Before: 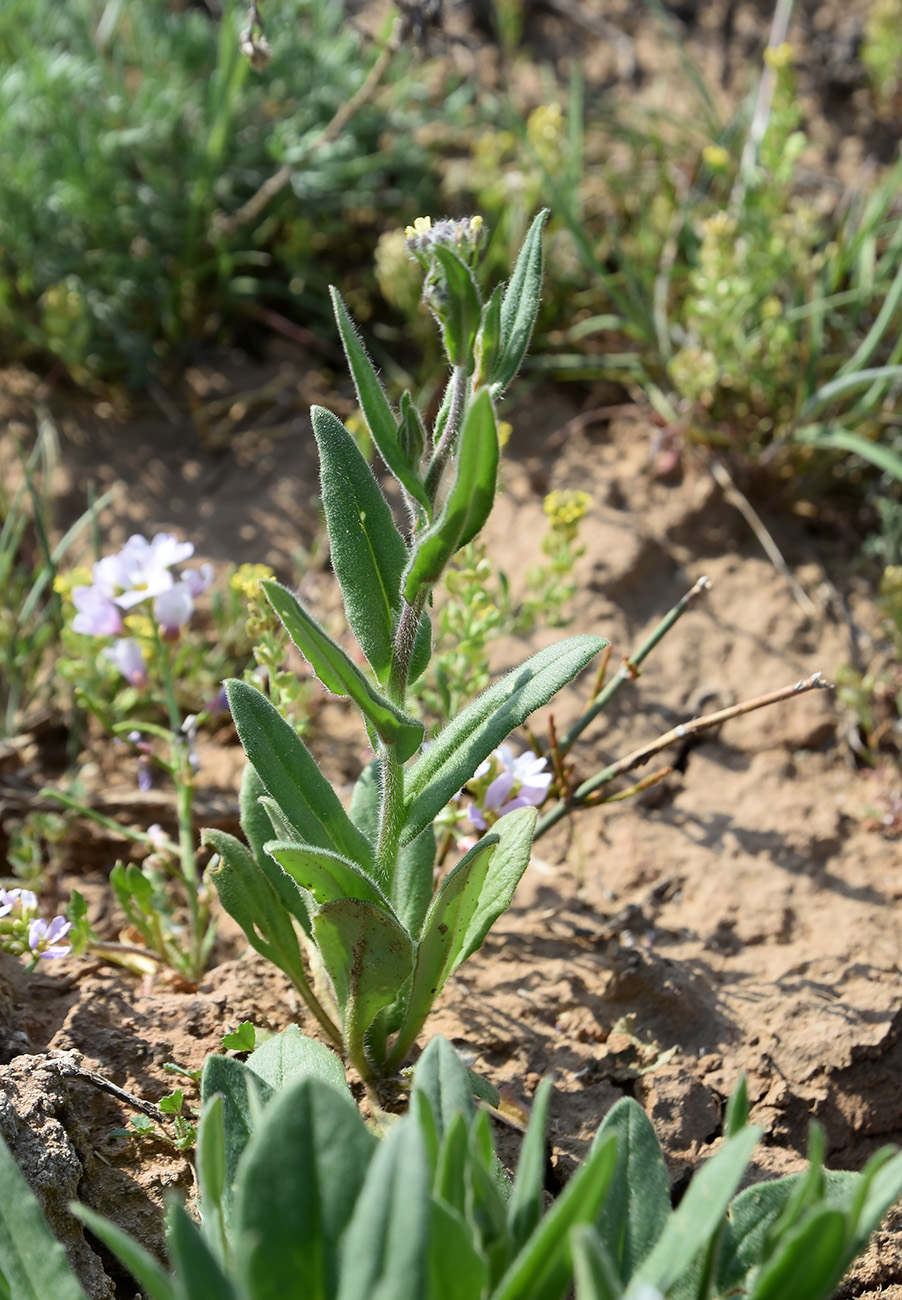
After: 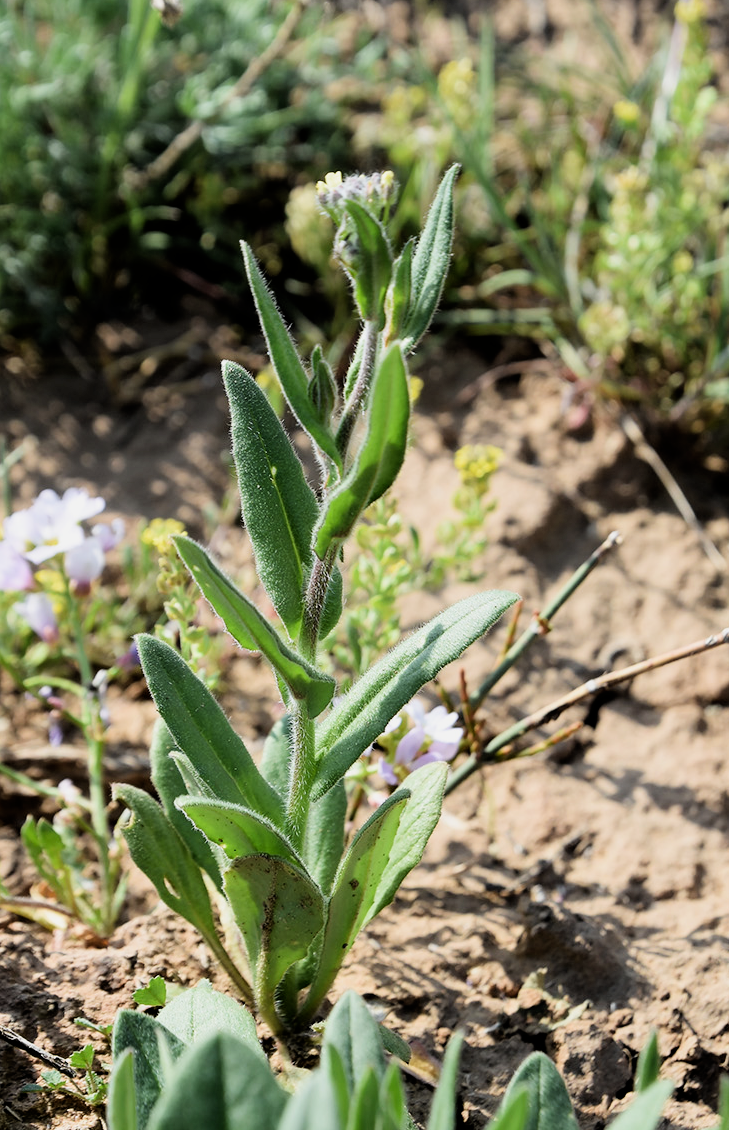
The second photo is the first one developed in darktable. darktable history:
crop: left 9.929%, top 3.475%, right 9.188%, bottom 9.529%
filmic rgb: black relative exposure -5 EV, white relative exposure 3.5 EV, hardness 3.19, contrast 1.2, highlights saturation mix -50%
exposure: exposure 0.29 EV, compensate highlight preservation false
